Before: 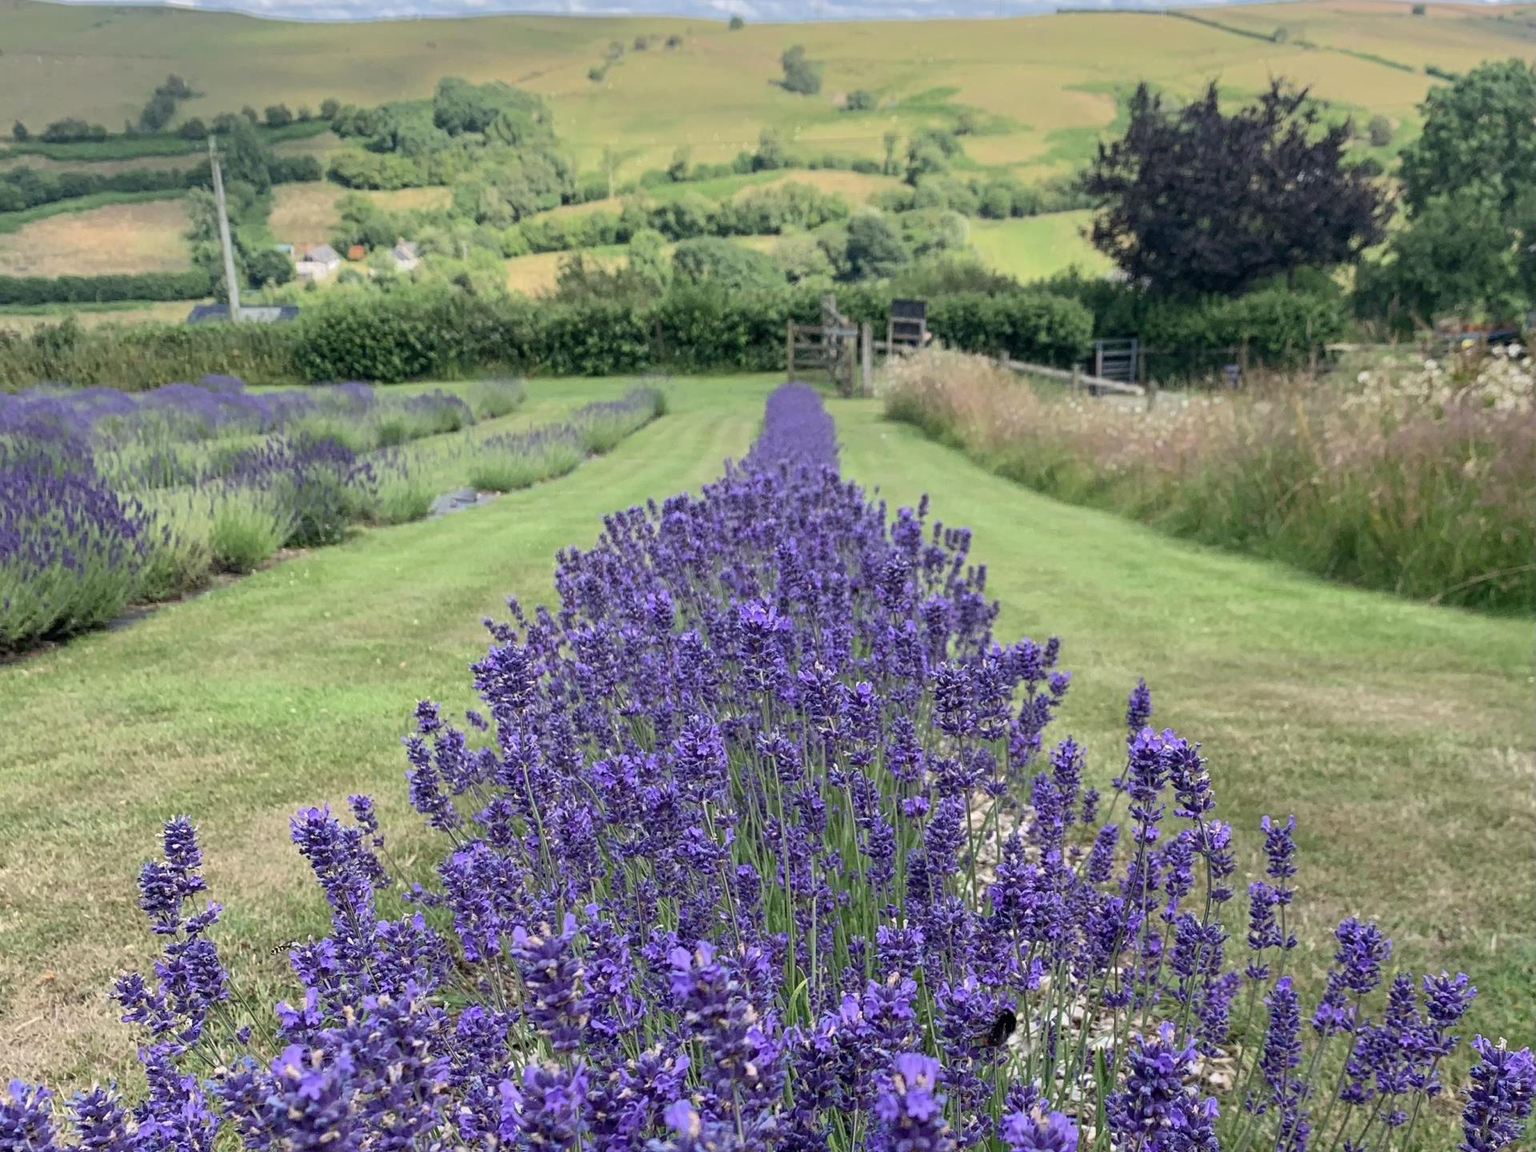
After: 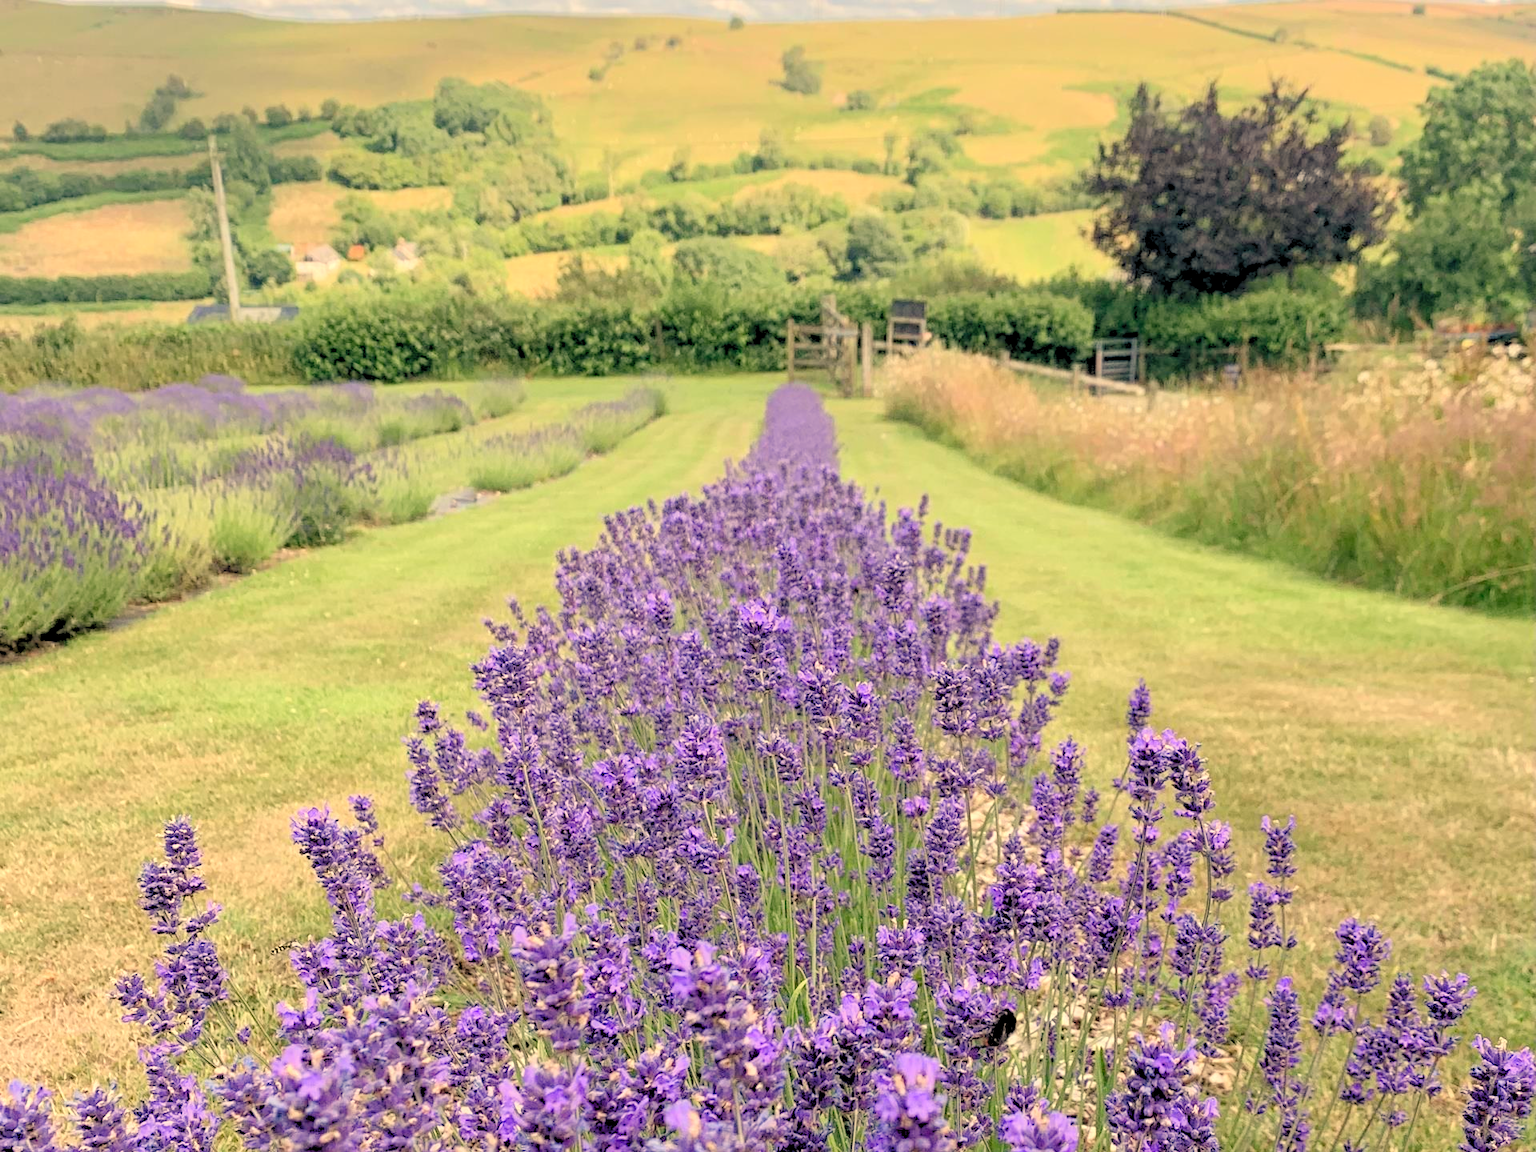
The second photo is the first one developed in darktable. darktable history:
levels: levels [0.072, 0.414, 0.976]
white balance: red 1.138, green 0.996, blue 0.812
